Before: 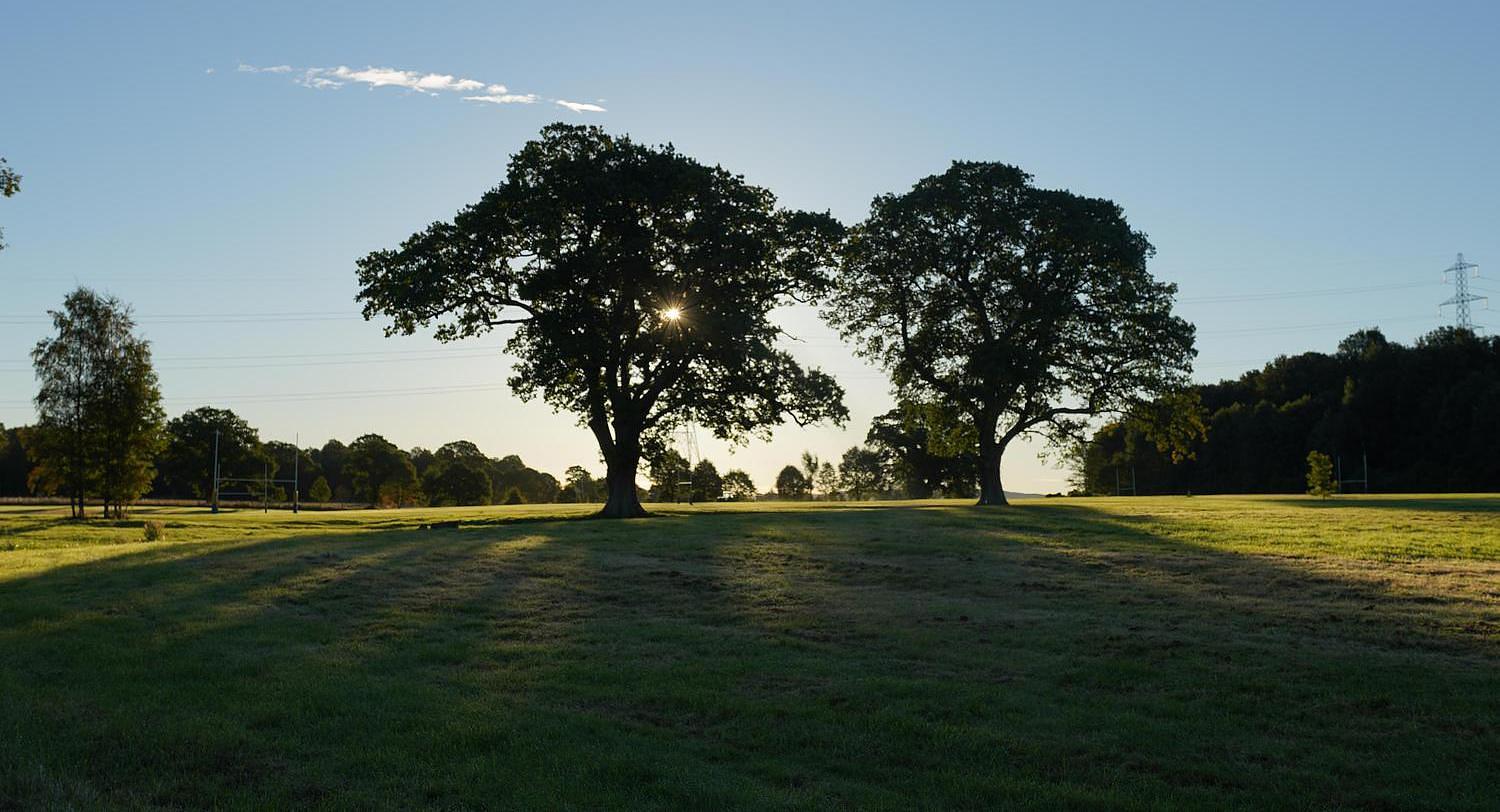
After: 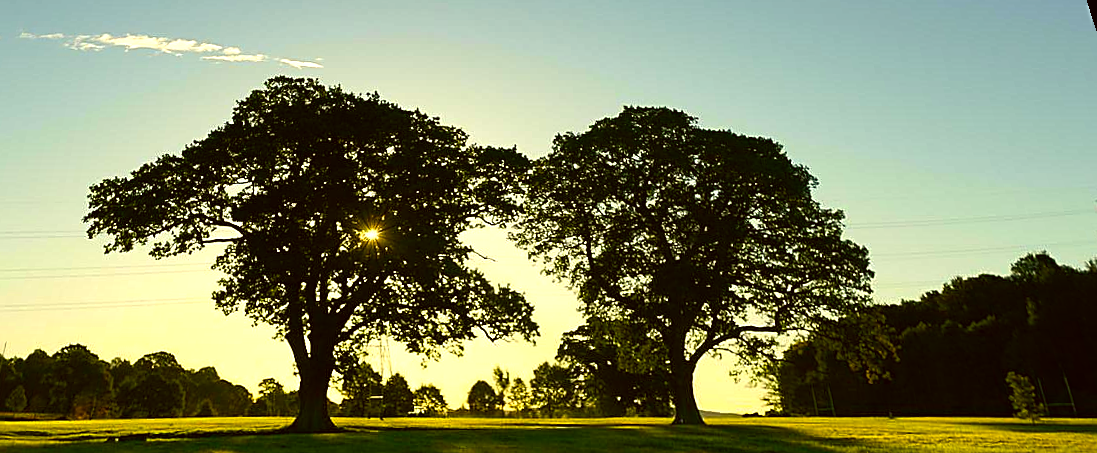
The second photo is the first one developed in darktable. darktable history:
crop and rotate: left 11.812%, bottom 42.776%
exposure: compensate highlight preservation false
color correction: highlights a* 0.162, highlights b* 29.53, shadows a* -0.162, shadows b* 21.09
shadows and highlights: shadows 20.55, highlights -20.99, soften with gaussian
sharpen: on, module defaults
color balance rgb: linear chroma grading › global chroma 9%, perceptual saturation grading › global saturation 36%, perceptual saturation grading › shadows 35%, perceptual brilliance grading › global brilliance 15%, perceptual brilliance grading › shadows -35%, global vibrance 15%
rotate and perspective: rotation 0.72°, lens shift (vertical) -0.352, lens shift (horizontal) -0.051, crop left 0.152, crop right 0.859, crop top 0.019, crop bottom 0.964
